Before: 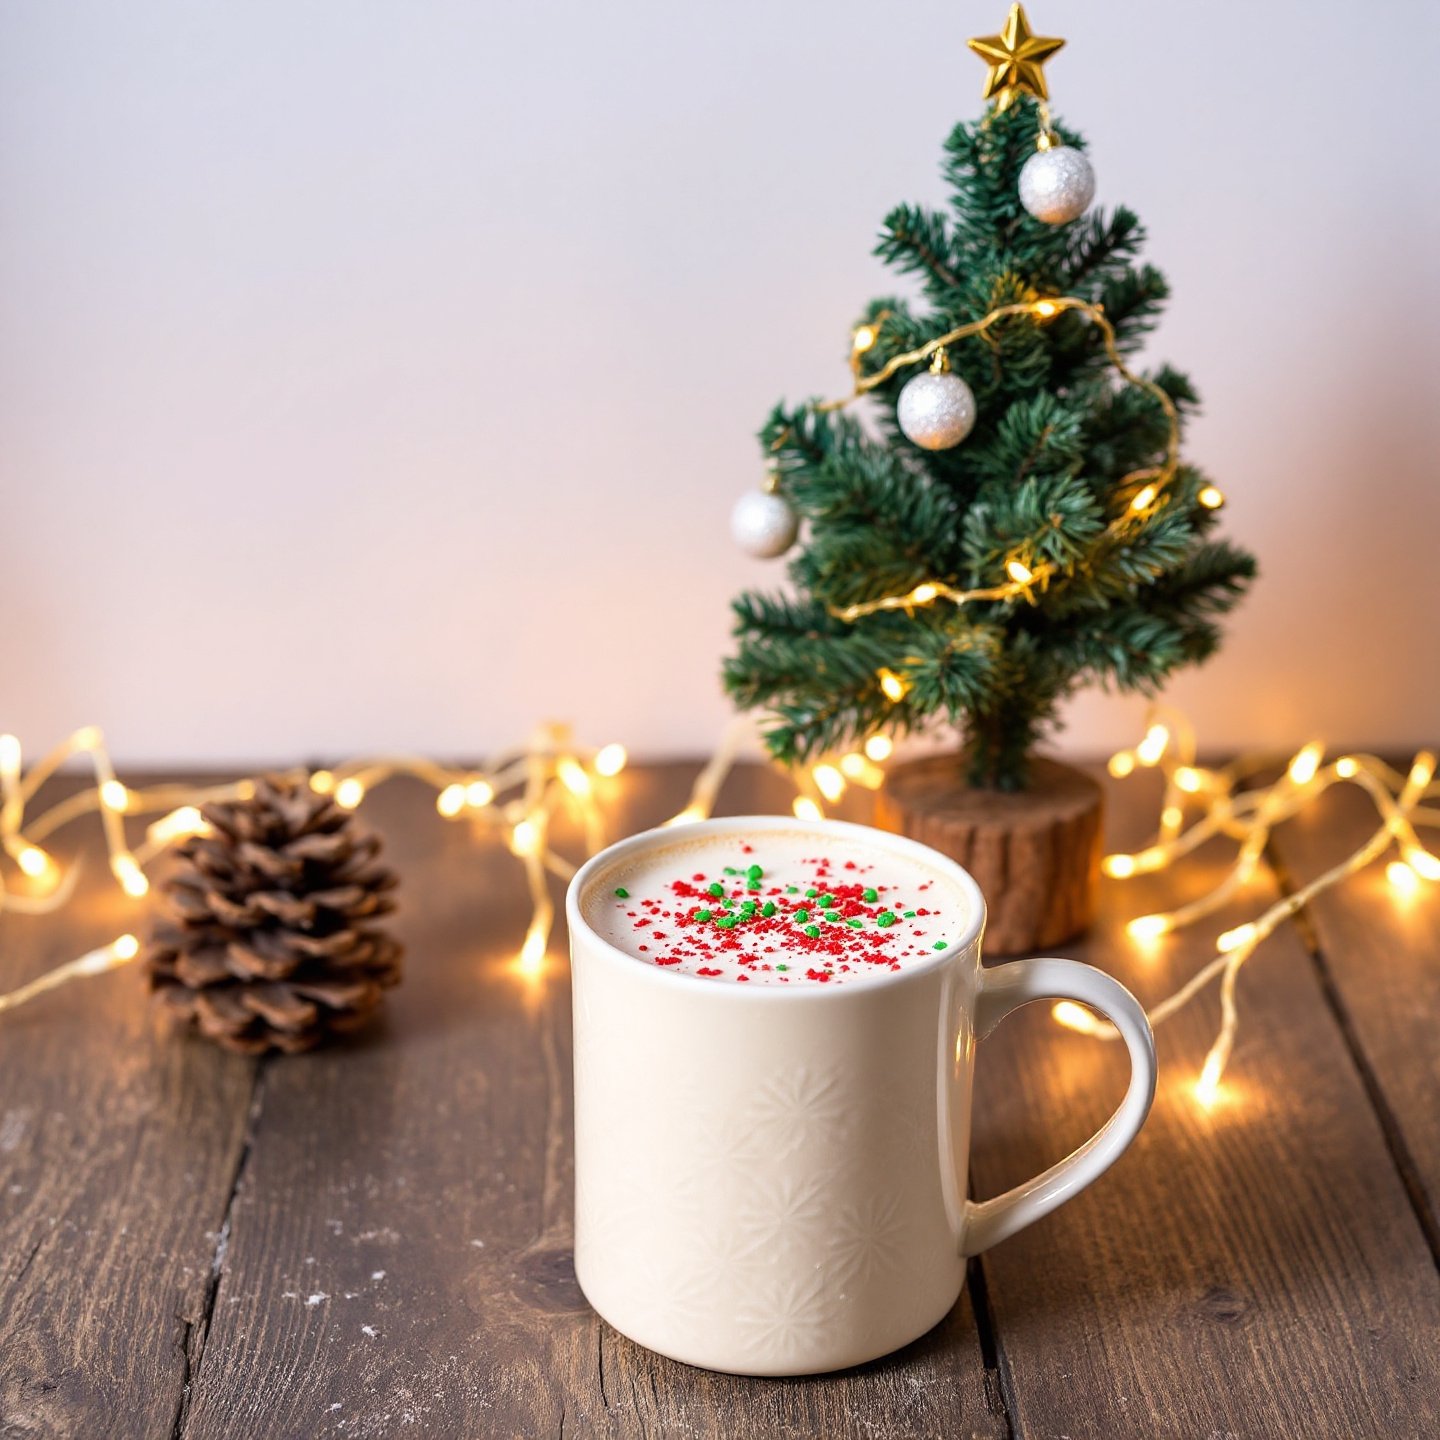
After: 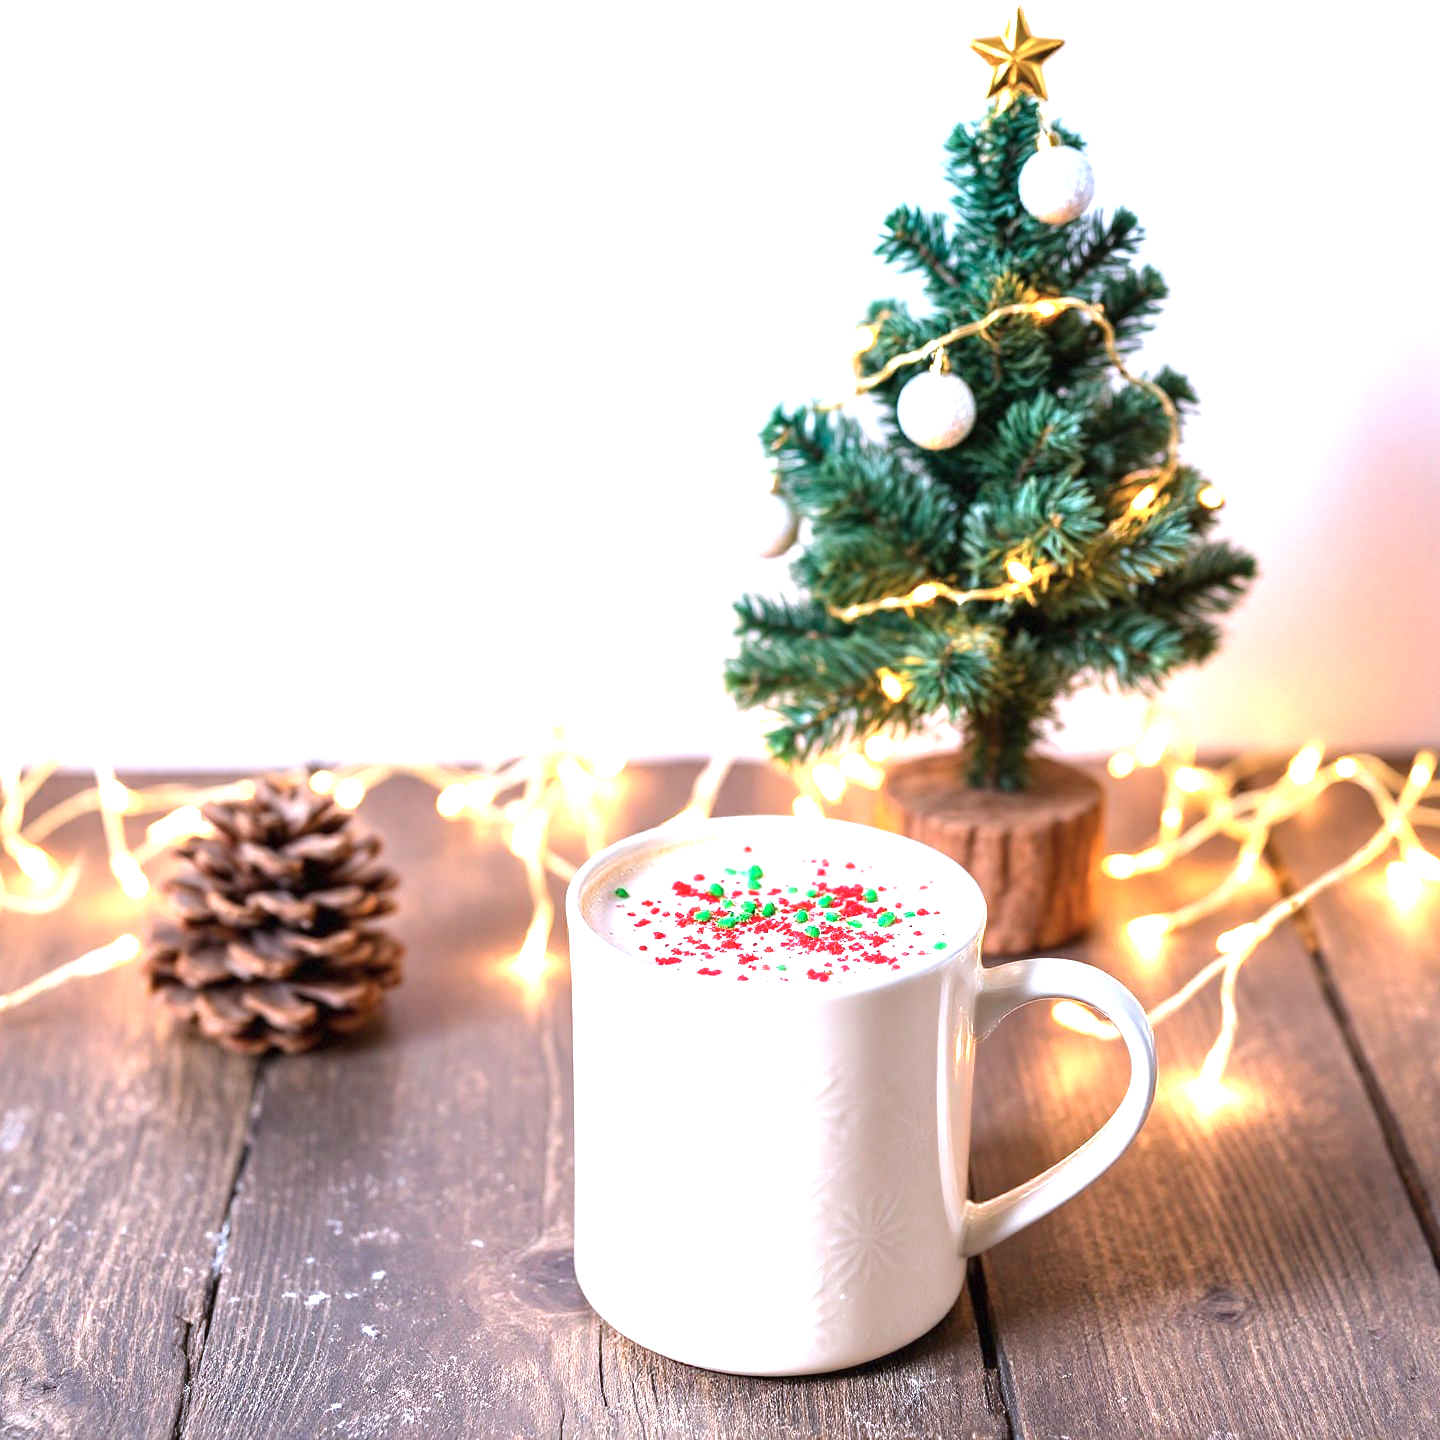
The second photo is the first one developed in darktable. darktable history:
tone curve: curves: ch0 [(0, 0) (0.584, 0.595) (1, 1)], preserve colors none
exposure: black level correction 0, exposure 1.3 EV, compensate exposure bias true, compensate highlight preservation false
color correction: highlights a* -2.24, highlights b* -18.1
